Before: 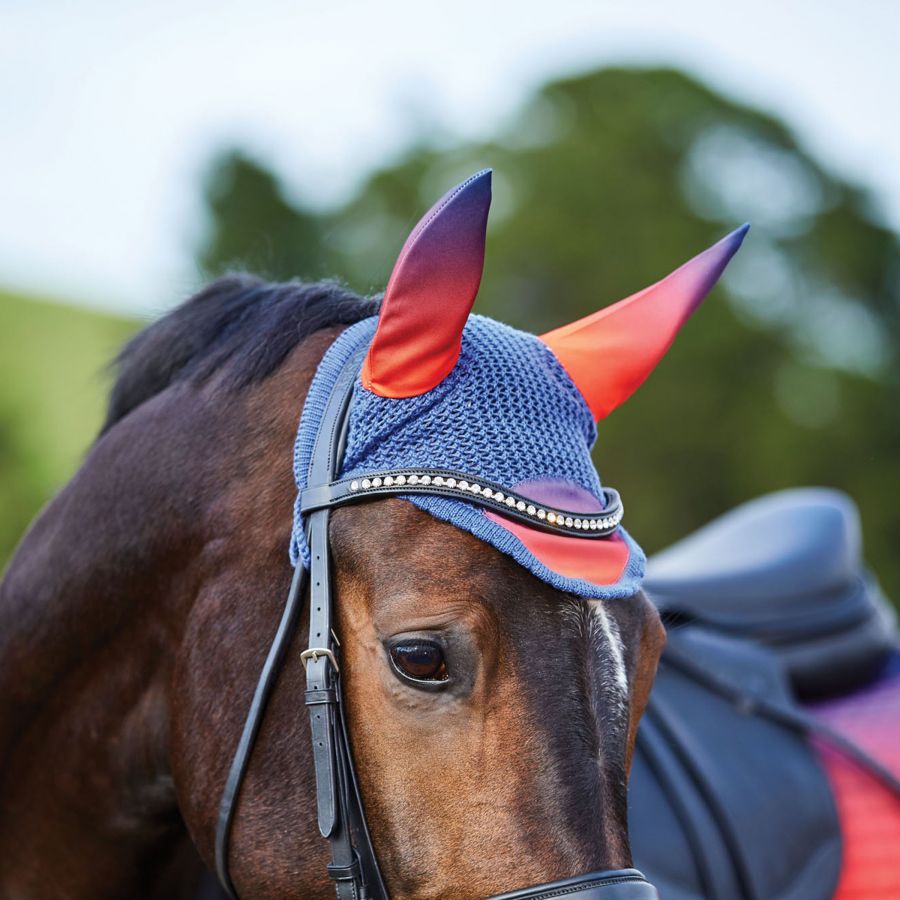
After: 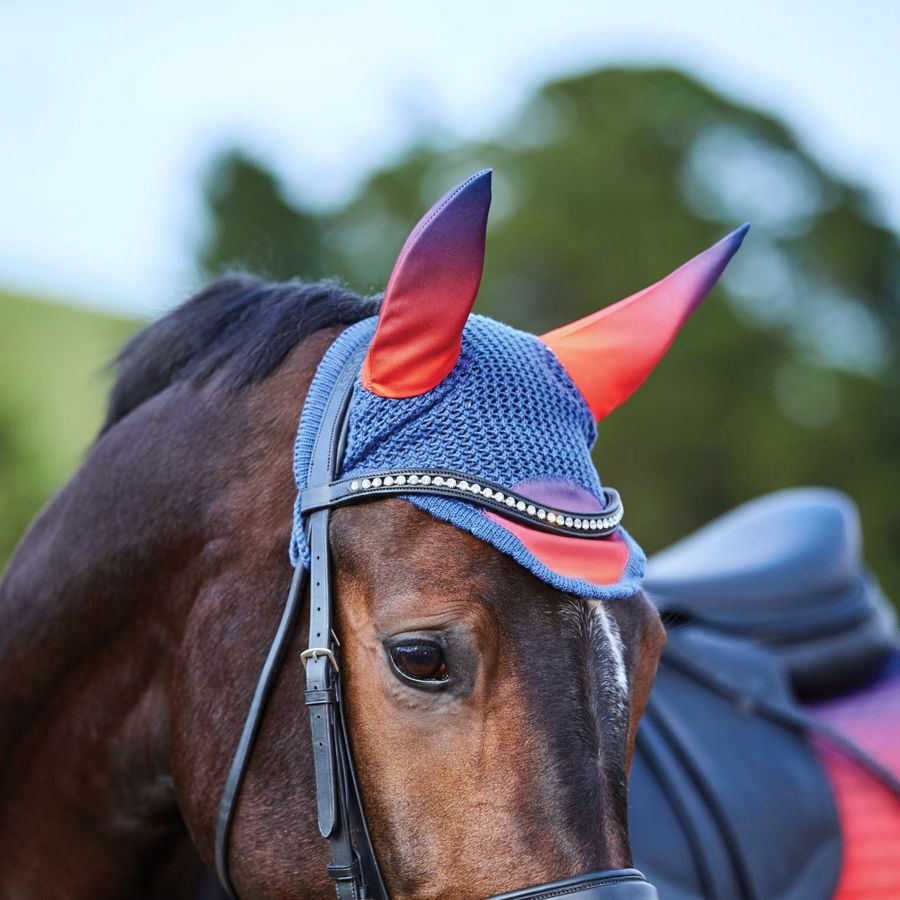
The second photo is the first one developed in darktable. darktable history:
color correction: highlights a* -0.715, highlights b* -9.49
